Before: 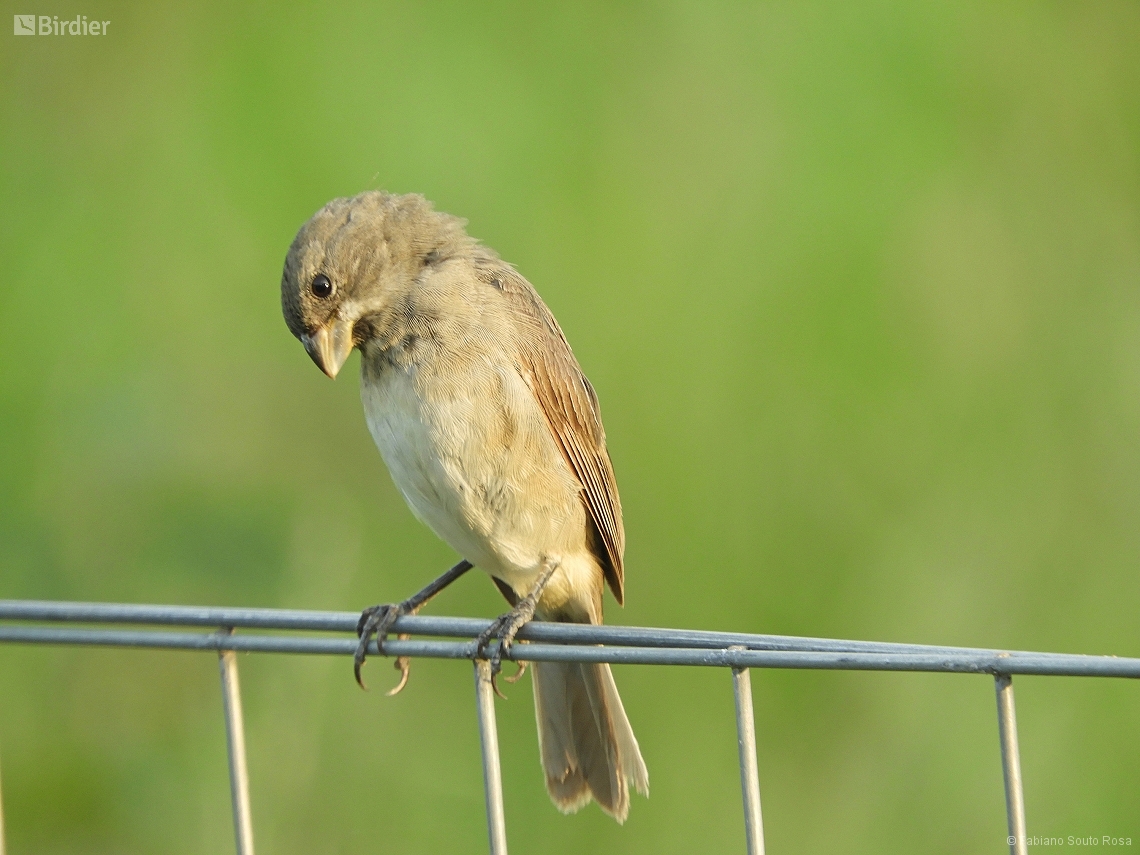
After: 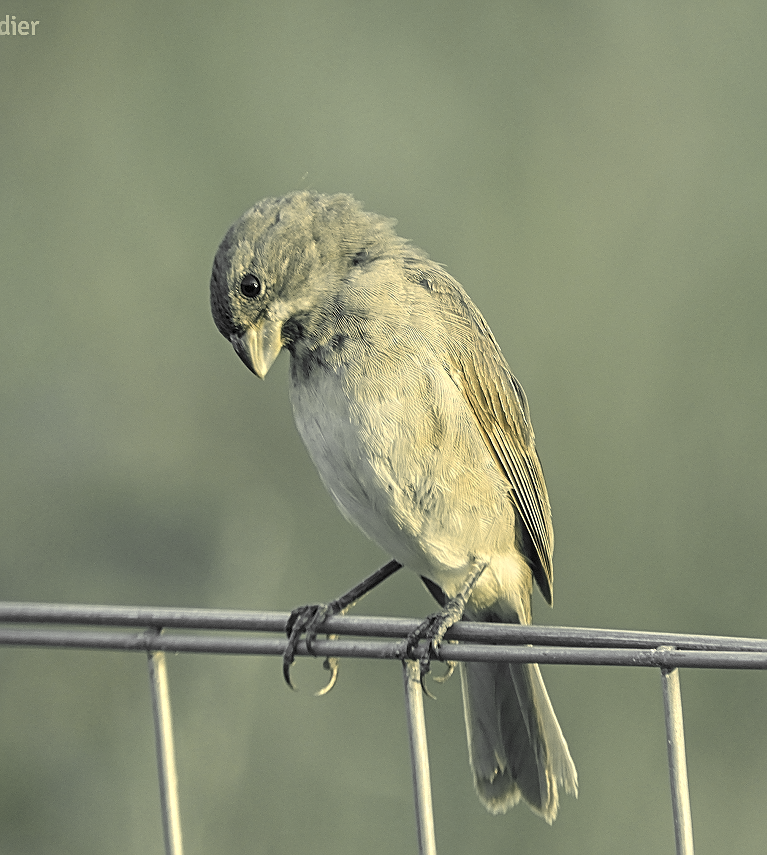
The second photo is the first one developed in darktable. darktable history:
crop and rotate: left 6.238%, right 26.445%
sharpen: on, module defaults
local contrast: on, module defaults
exposure: exposure -0.114 EV, compensate highlight preservation false
color correction: highlights a* 1.88, highlights b* 34.1, shadows a* -36.28, shadows b* -5.91
color zones: curves: ch0 [(0, 0.447) (0.184, 0.543) (0.323, 0.476) (0.429, 0.445) (0.571, 0.443) (0.714, 0.451) (0.857, 0.452) (1, 0.447)]; ch1 [(0, 0.464) (0.176, 0.46) (0.287, 0.177) (0.429, 0.002) (0.571, 0) (0.714, 0) (0.857, 0) (1, 0.464)]
